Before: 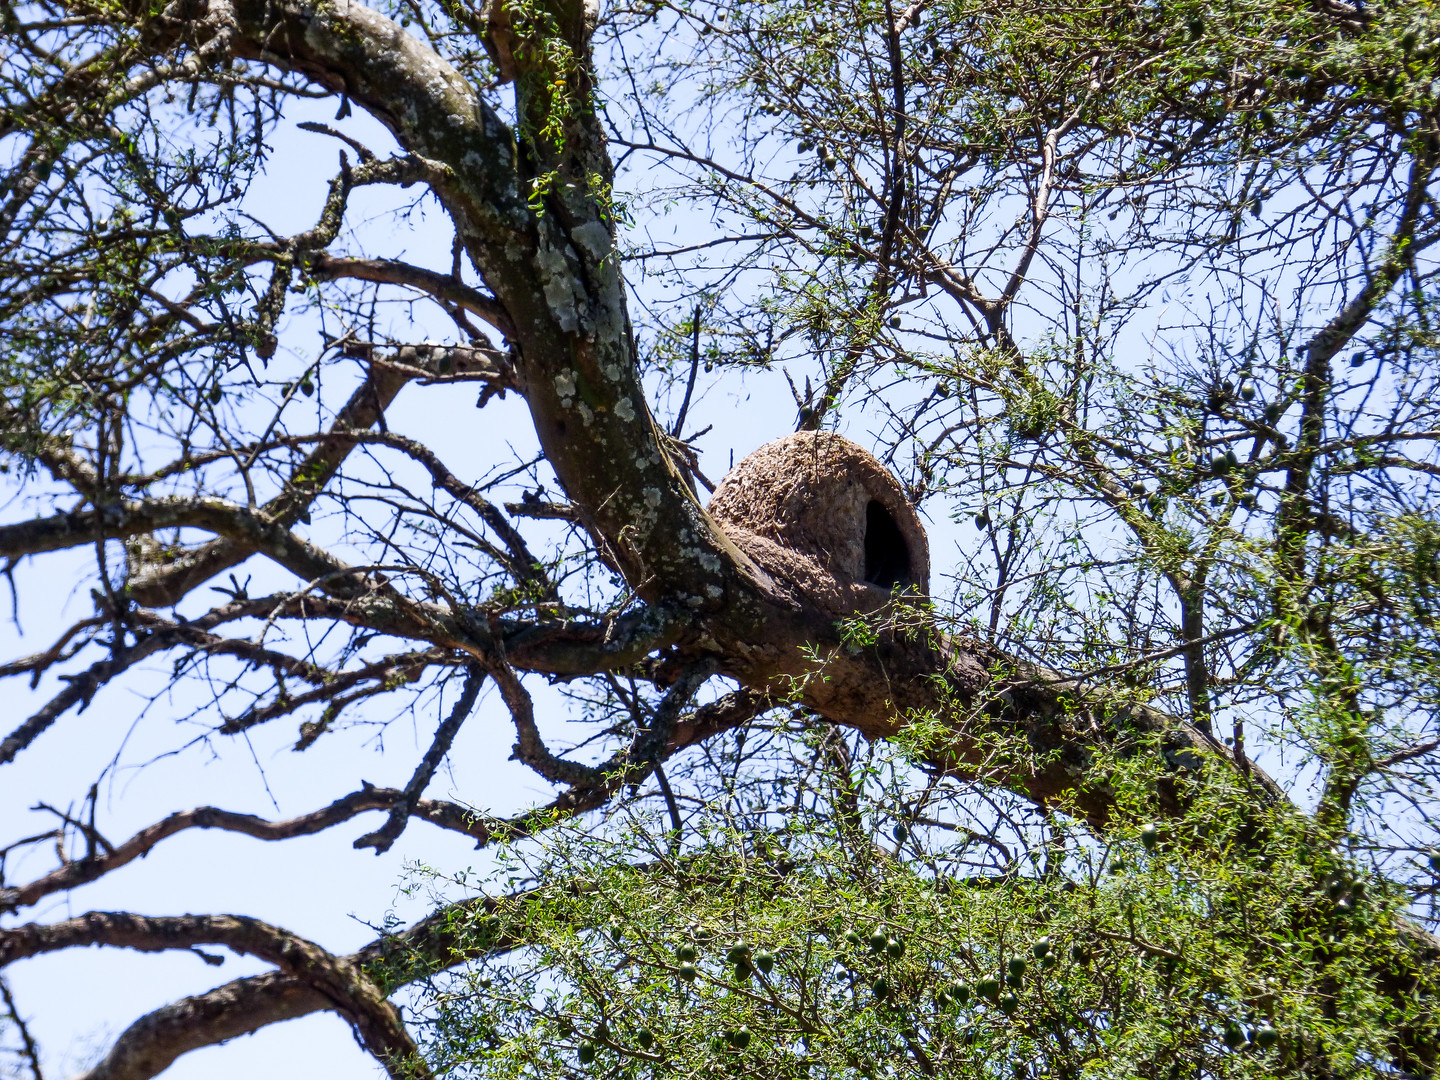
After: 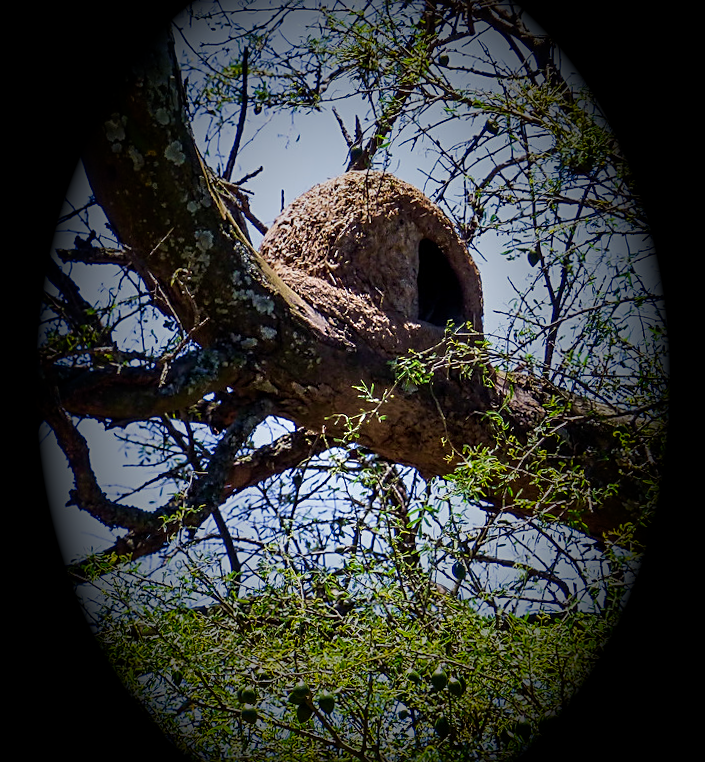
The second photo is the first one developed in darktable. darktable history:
rotate and perspective: rotation -1.17°, automatic cropping off
vignetting: fall-off start 15.9%, fall-off radius 100%, brightness -1, saturation 0.5, width/height ratio 0.719
velvia: on, module defaults
sharpen: on, module defaults
crop: left 31.379%, top 24.658%, right 20.326%, bottom 6.628%
